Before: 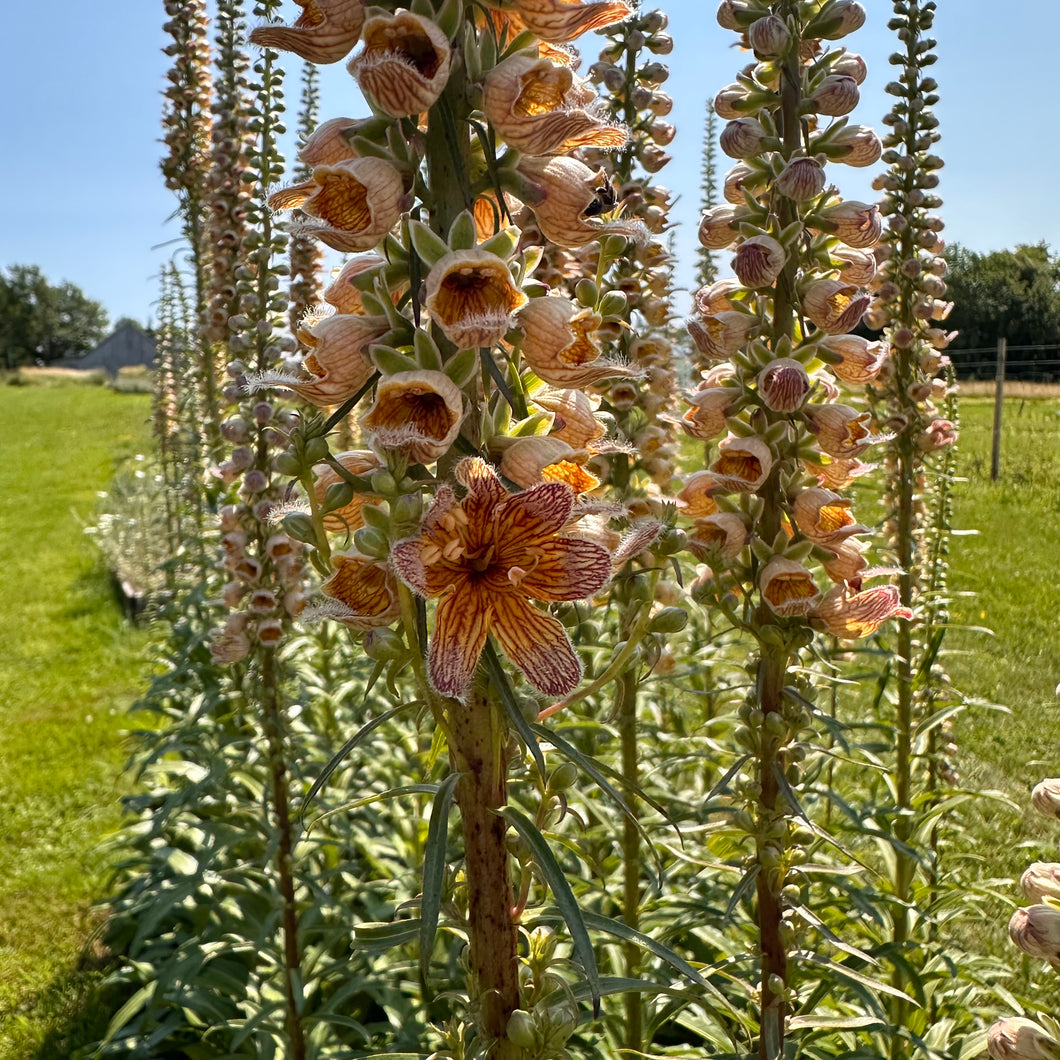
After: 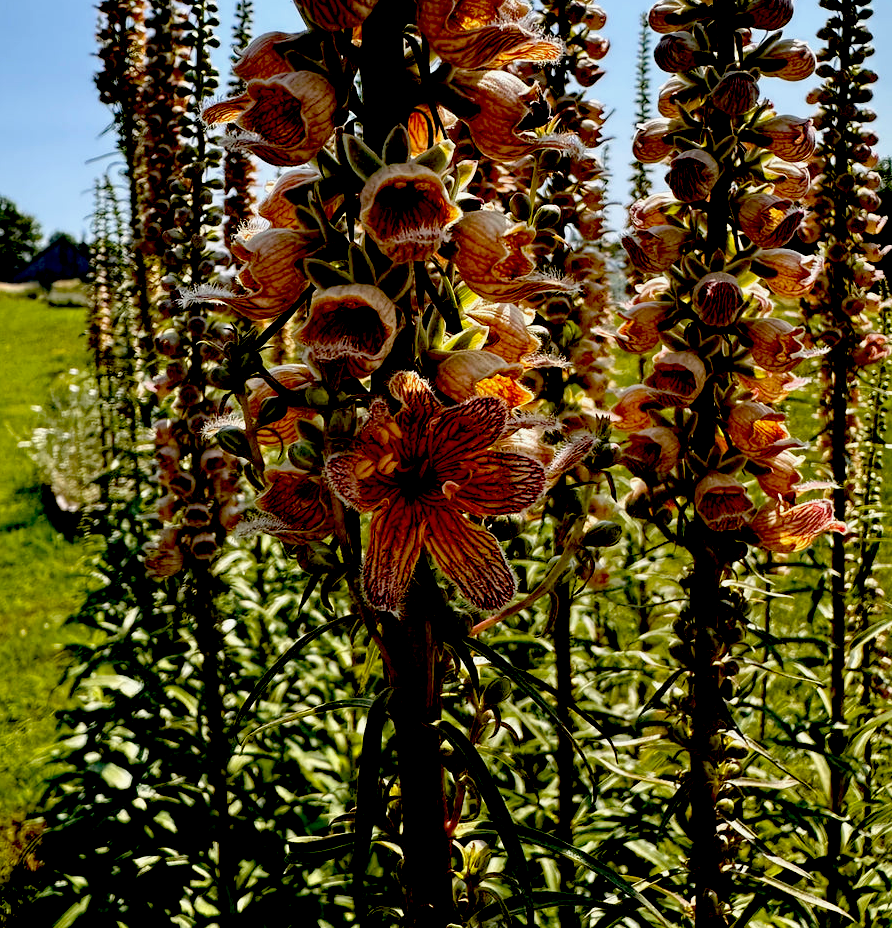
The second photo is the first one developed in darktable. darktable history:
crop: left 6.253%, top 8.122%, right 9.538%, bottom 3.975%
exposure: black level correction 0.1, exposure -0.086 EV, compensate highlight preservation false
